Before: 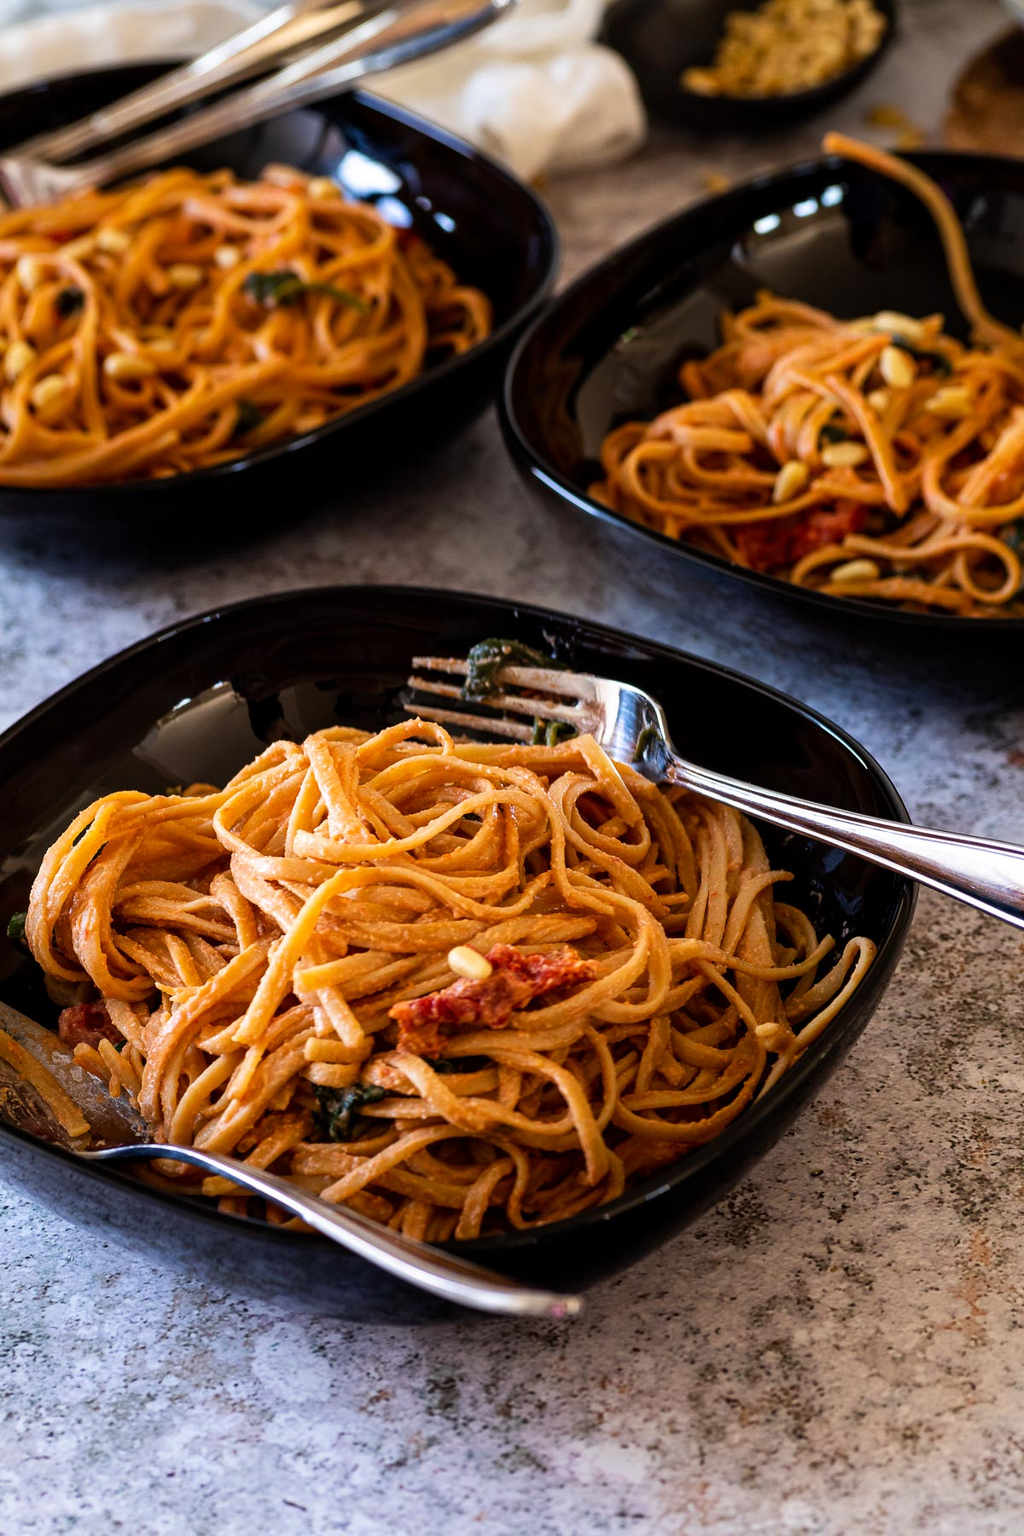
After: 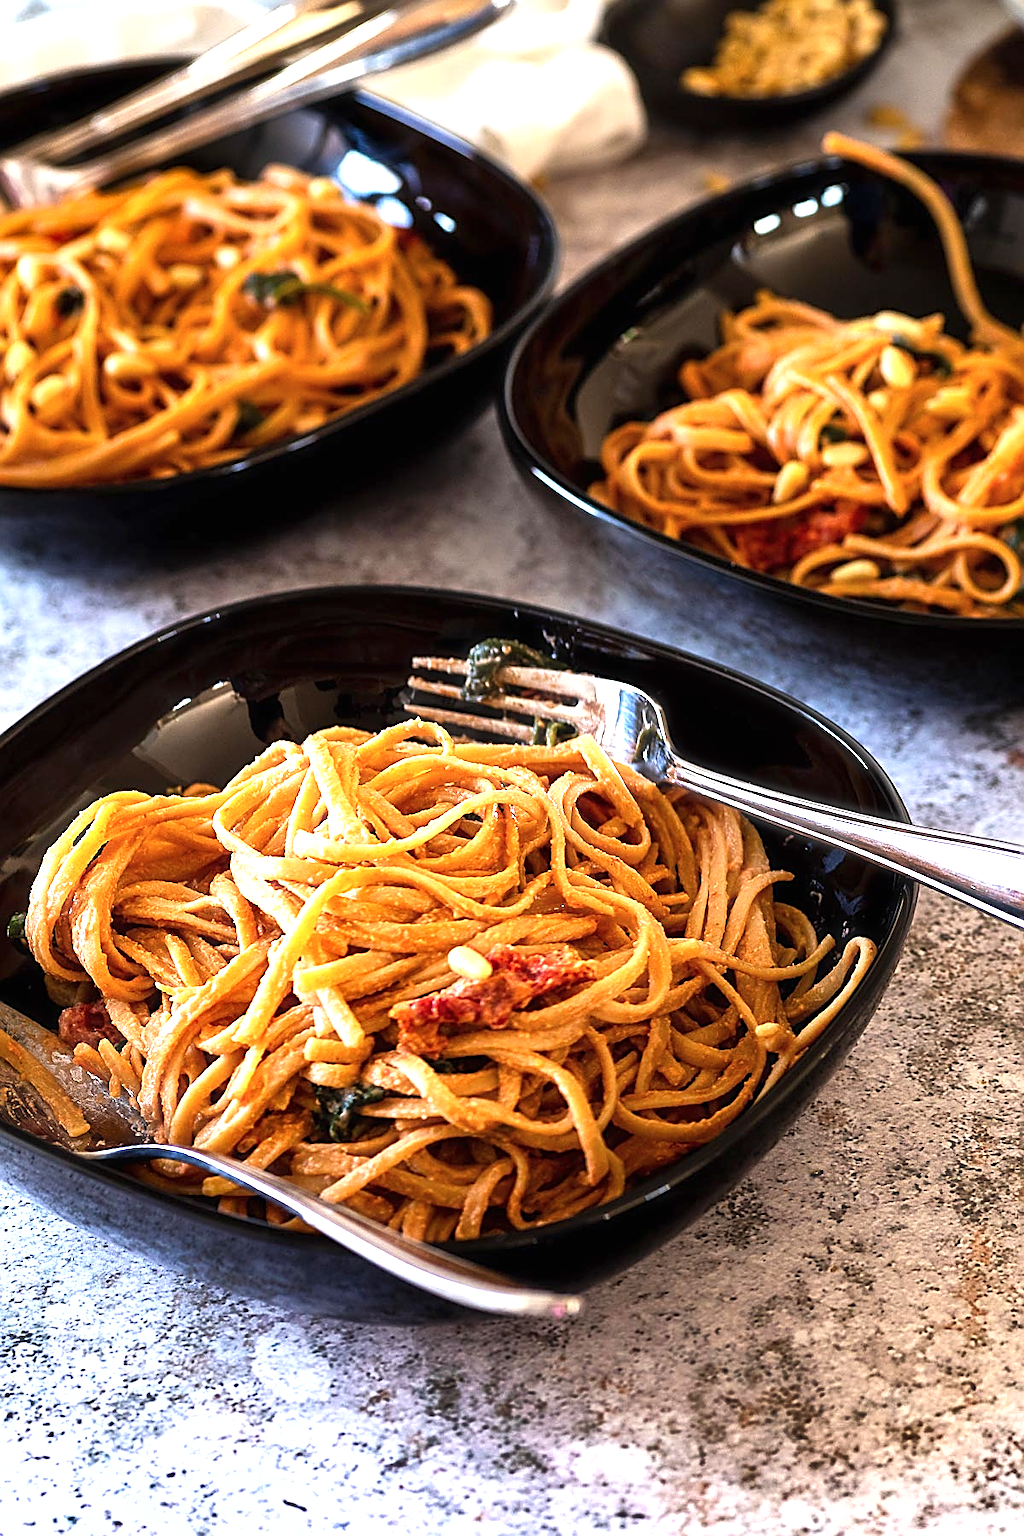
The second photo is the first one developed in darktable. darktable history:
sharpen: amount 0.901
exposure: black level correction 0, exposure 0.9 EV, compensate highlight preservation false
haze removal: strength -0.1, adaptive false
shadows and highlights: radius 171.16, shadows 27, white point adjustment 3.13, highlights -67.95, soften with gaussian
